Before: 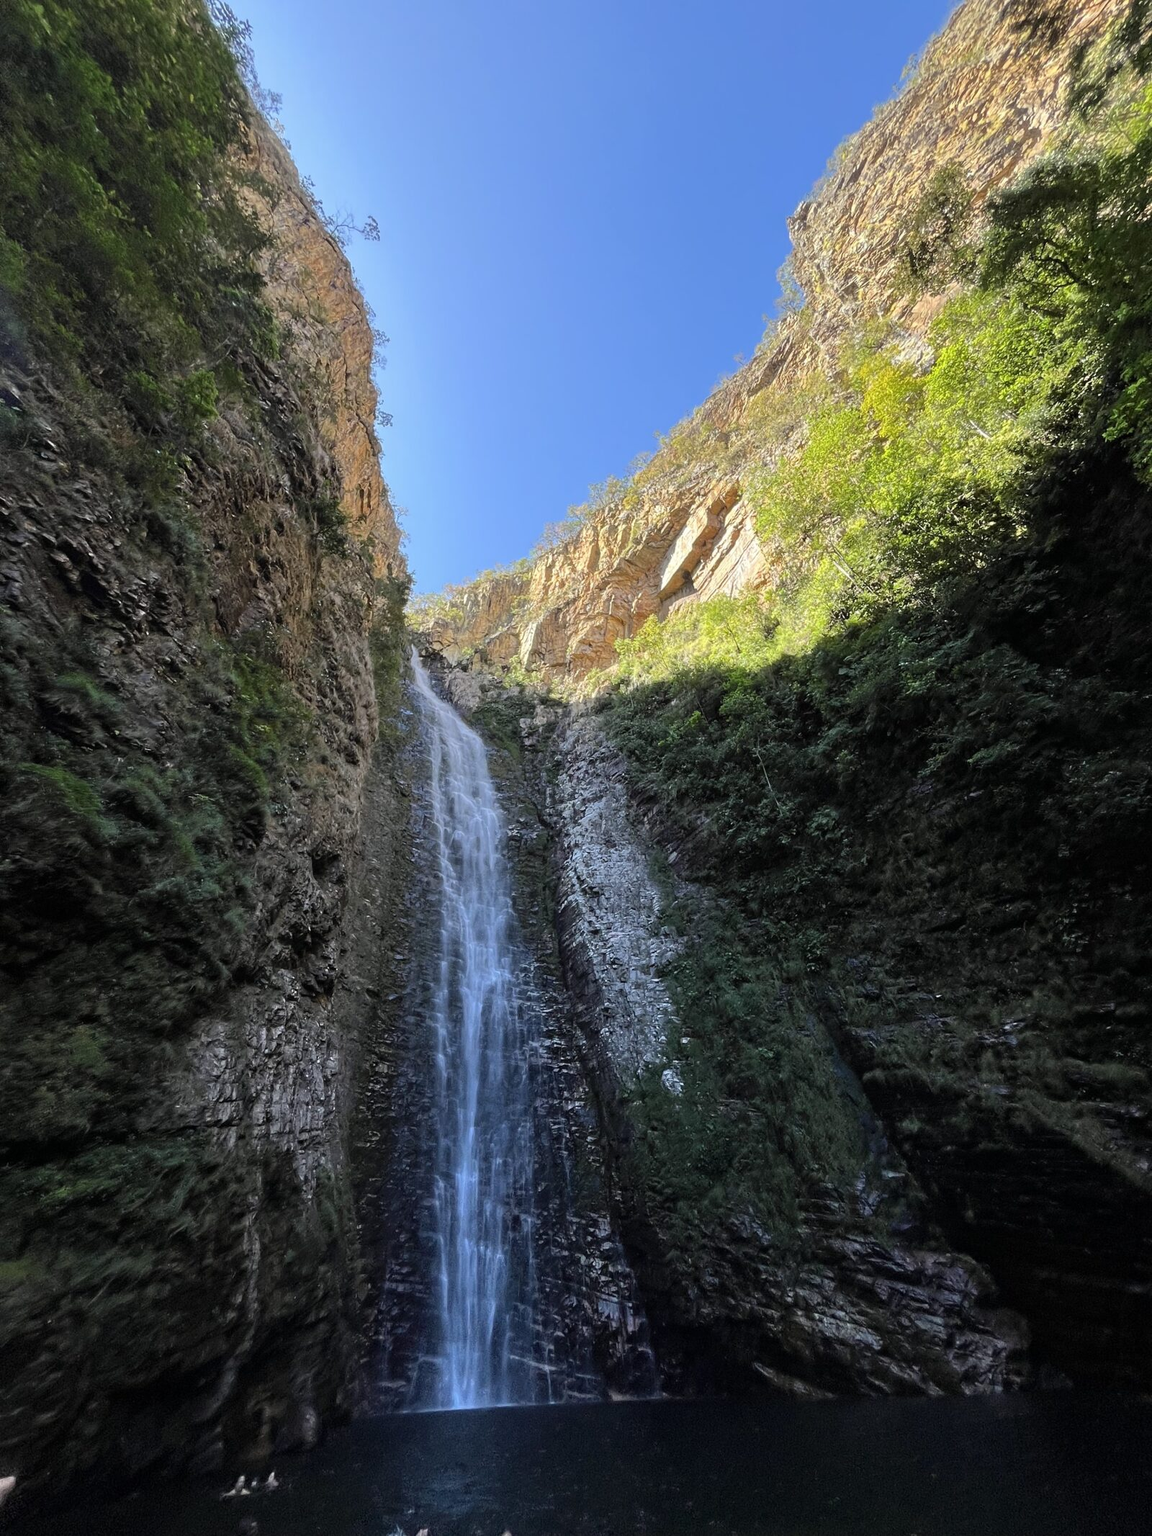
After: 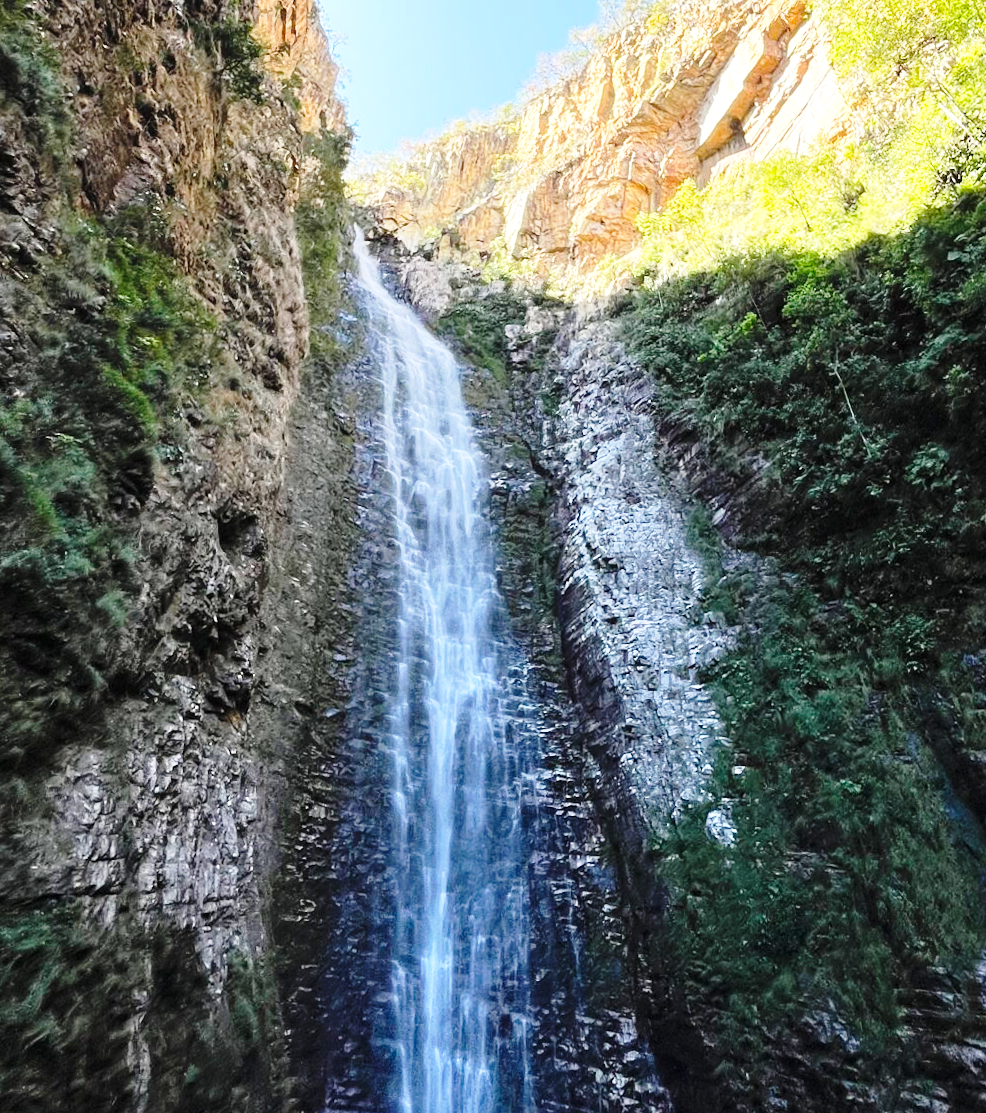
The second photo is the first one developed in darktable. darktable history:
crop: left 13.312%, top 31.28%, right 24.627%, bottom 15.582%
base curve: curves: ch0 [(0, 0) (0.028, 0.03) (0.121, 0.232) (0.46, 0.748) (0.859, 0.968) (1, 1)], preserve colors none
exposure: black level correction 0, exposure 0.5 EV, compensate highlight preservation false
tone equalizer: on, module defaults
rotate and perspective: rotation -0.45°, automatic cropping original format, crop left 0.008, crop right 0.992, crop top 0.012, crop bottom 0.988
